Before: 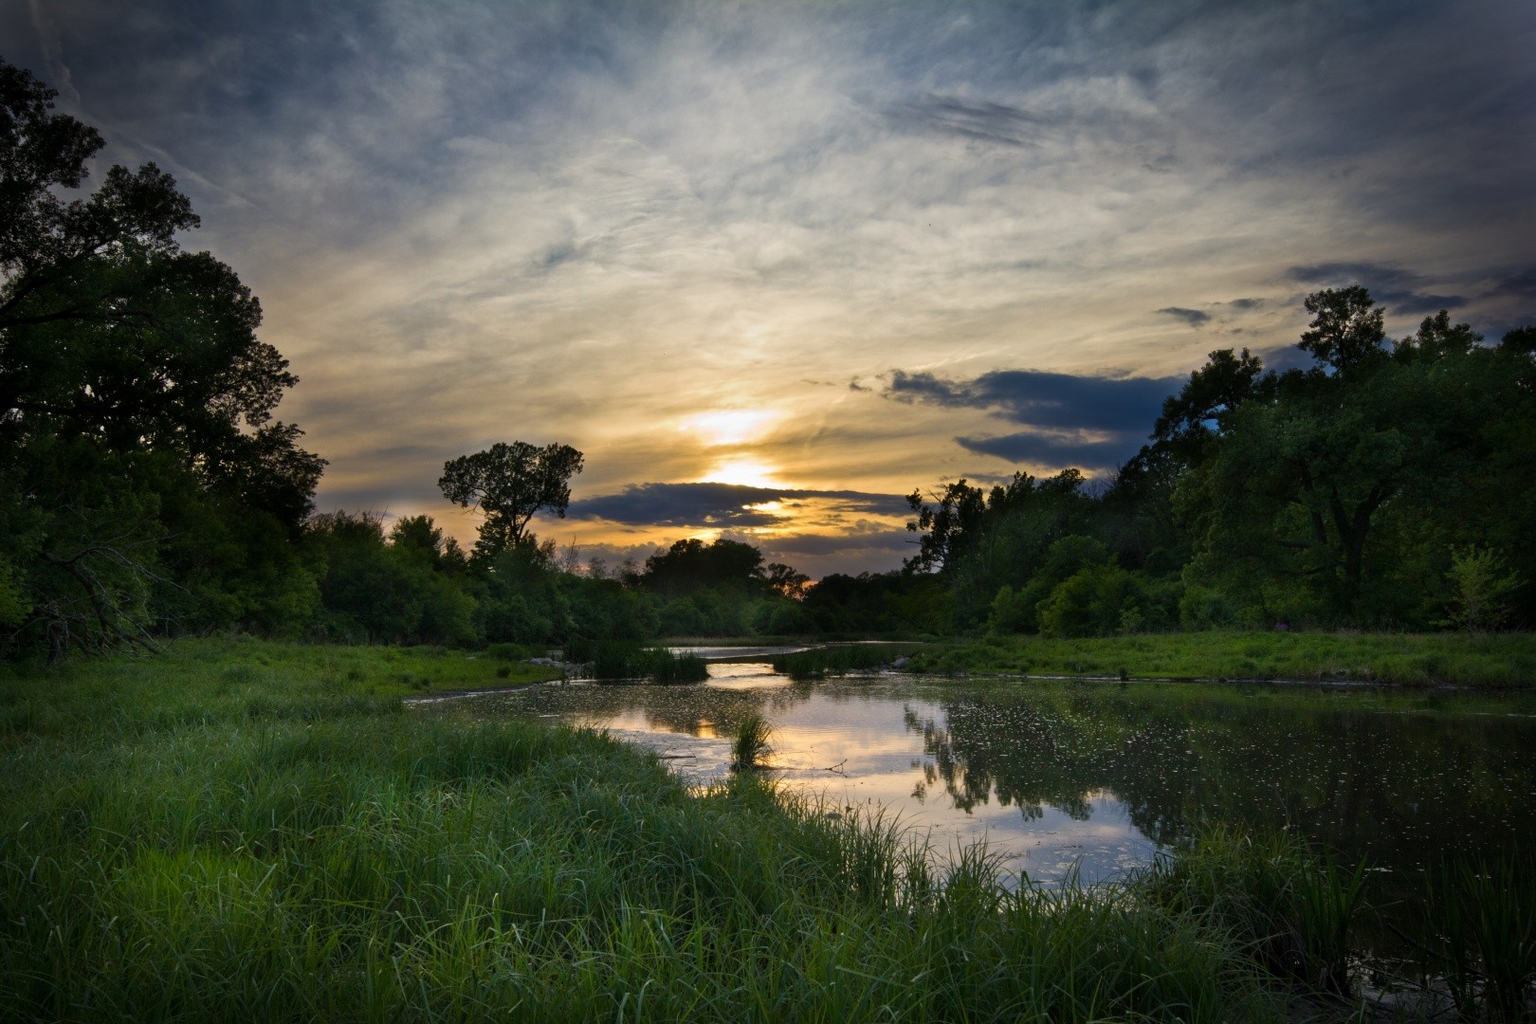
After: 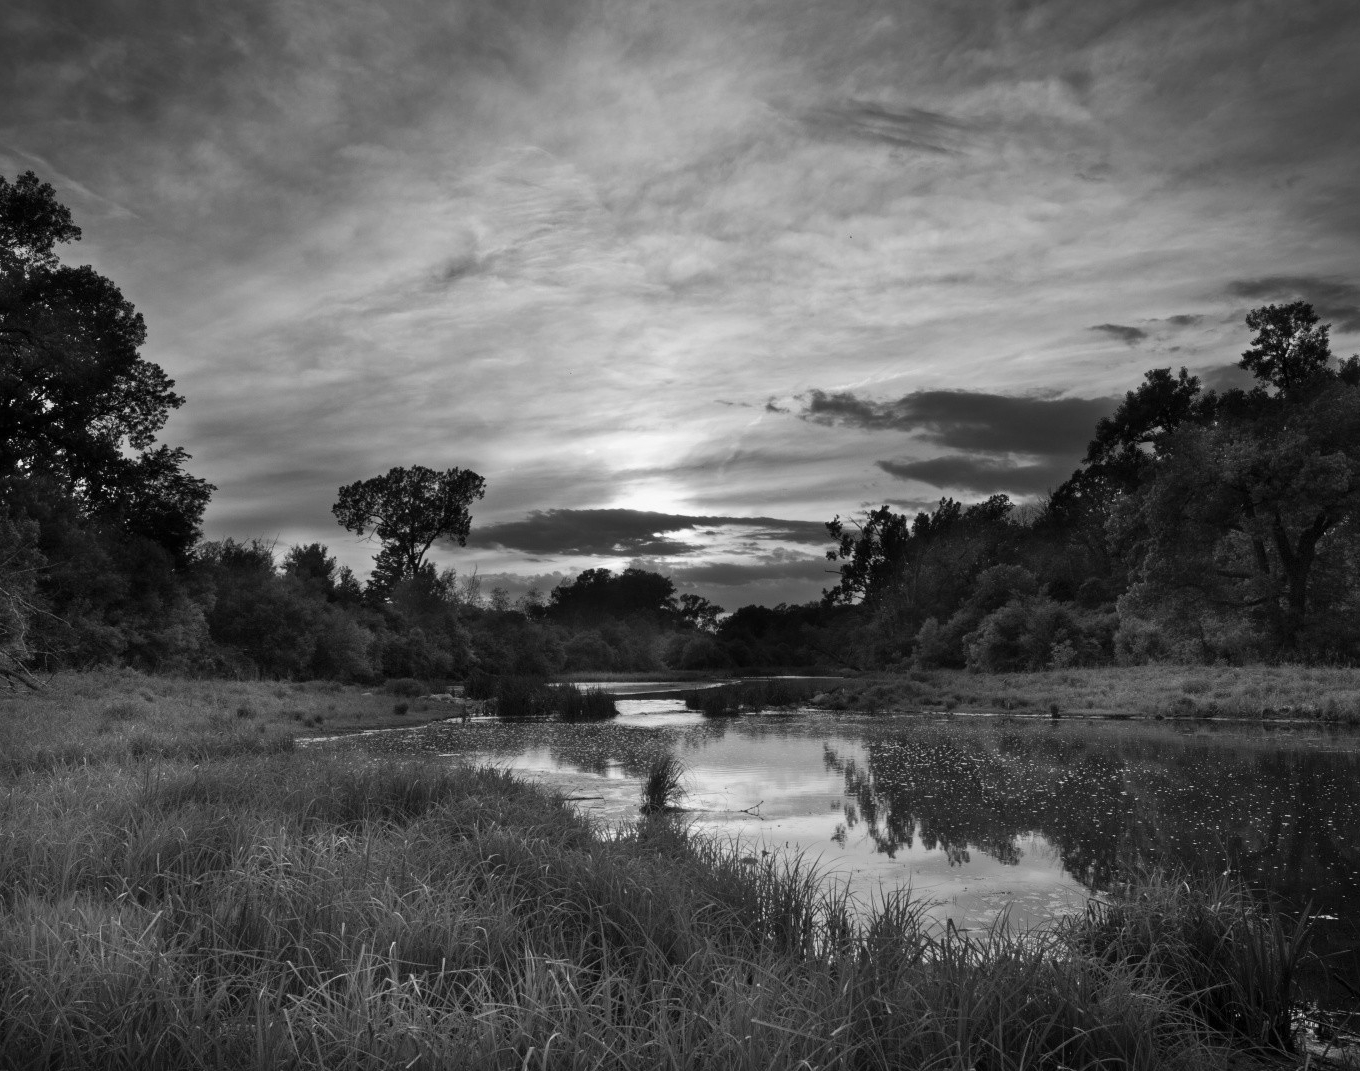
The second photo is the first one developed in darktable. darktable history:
monochrome: a -6.99, b 35.61, size 1.4
crop: left 8.026%, right 7.374%
shadows and highlights: soften with gaussian
